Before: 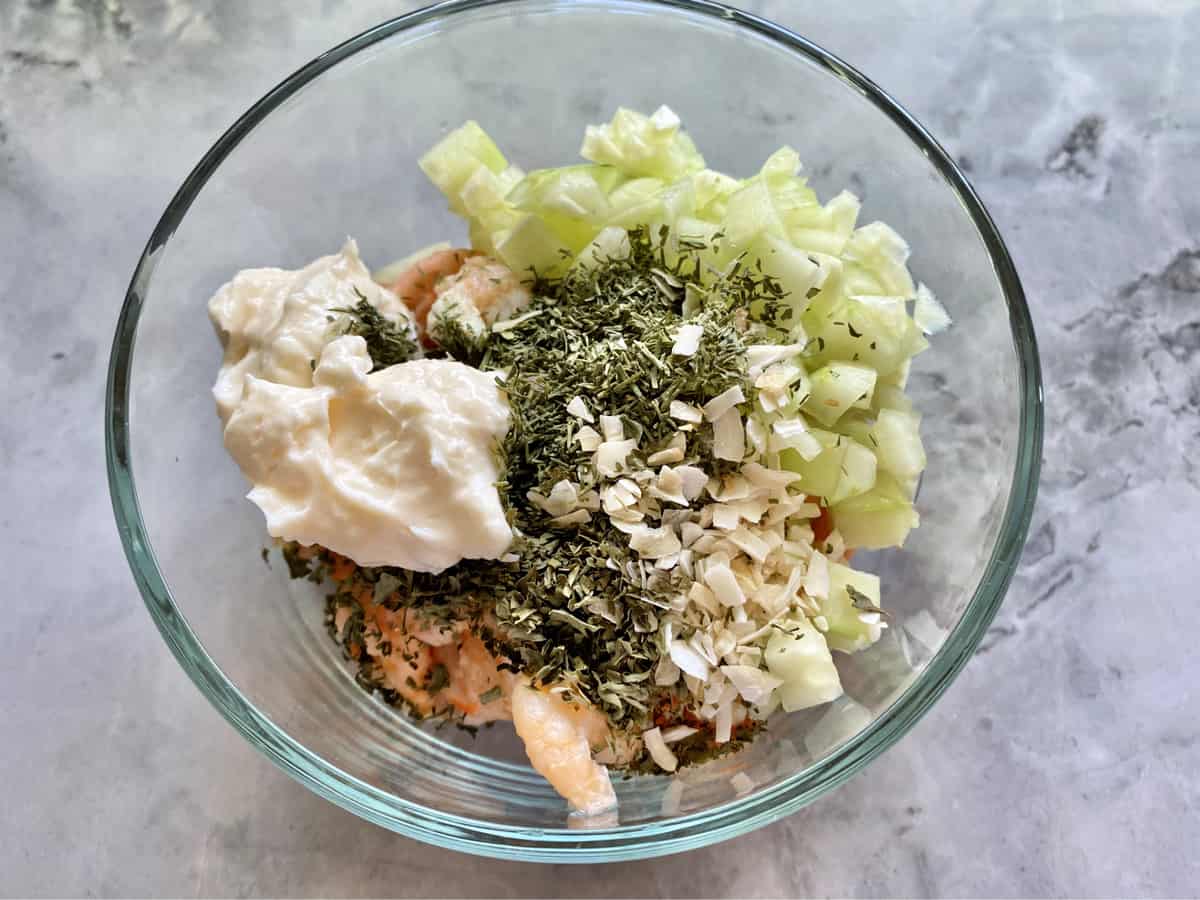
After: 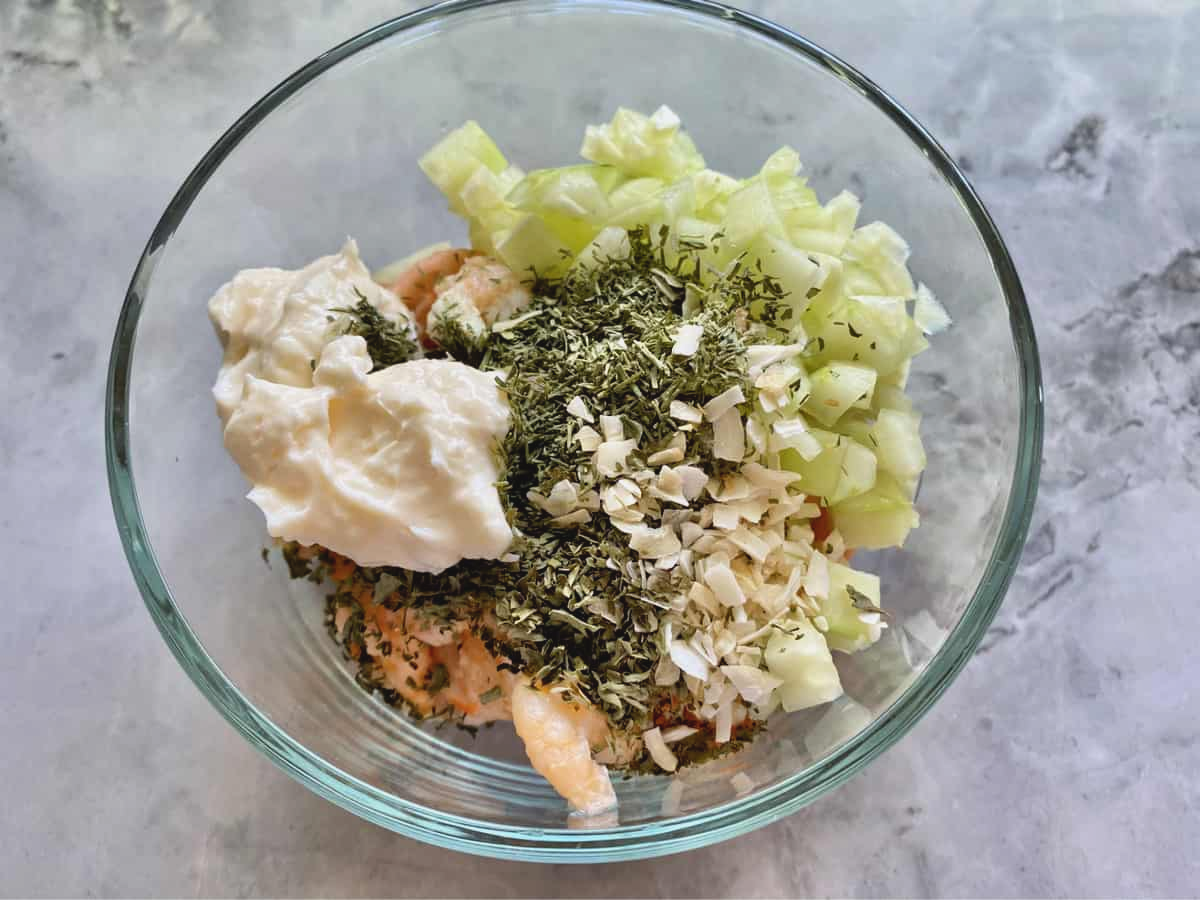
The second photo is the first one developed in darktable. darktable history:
tone equalizer: on, module defaults
color balance rgb: power › hue 169.73°, perceptual saturation grading › global saturation 0.391%, global vibrance 22.729%
contrast brightness saturation: contrast -0.096, saturation -0.087
